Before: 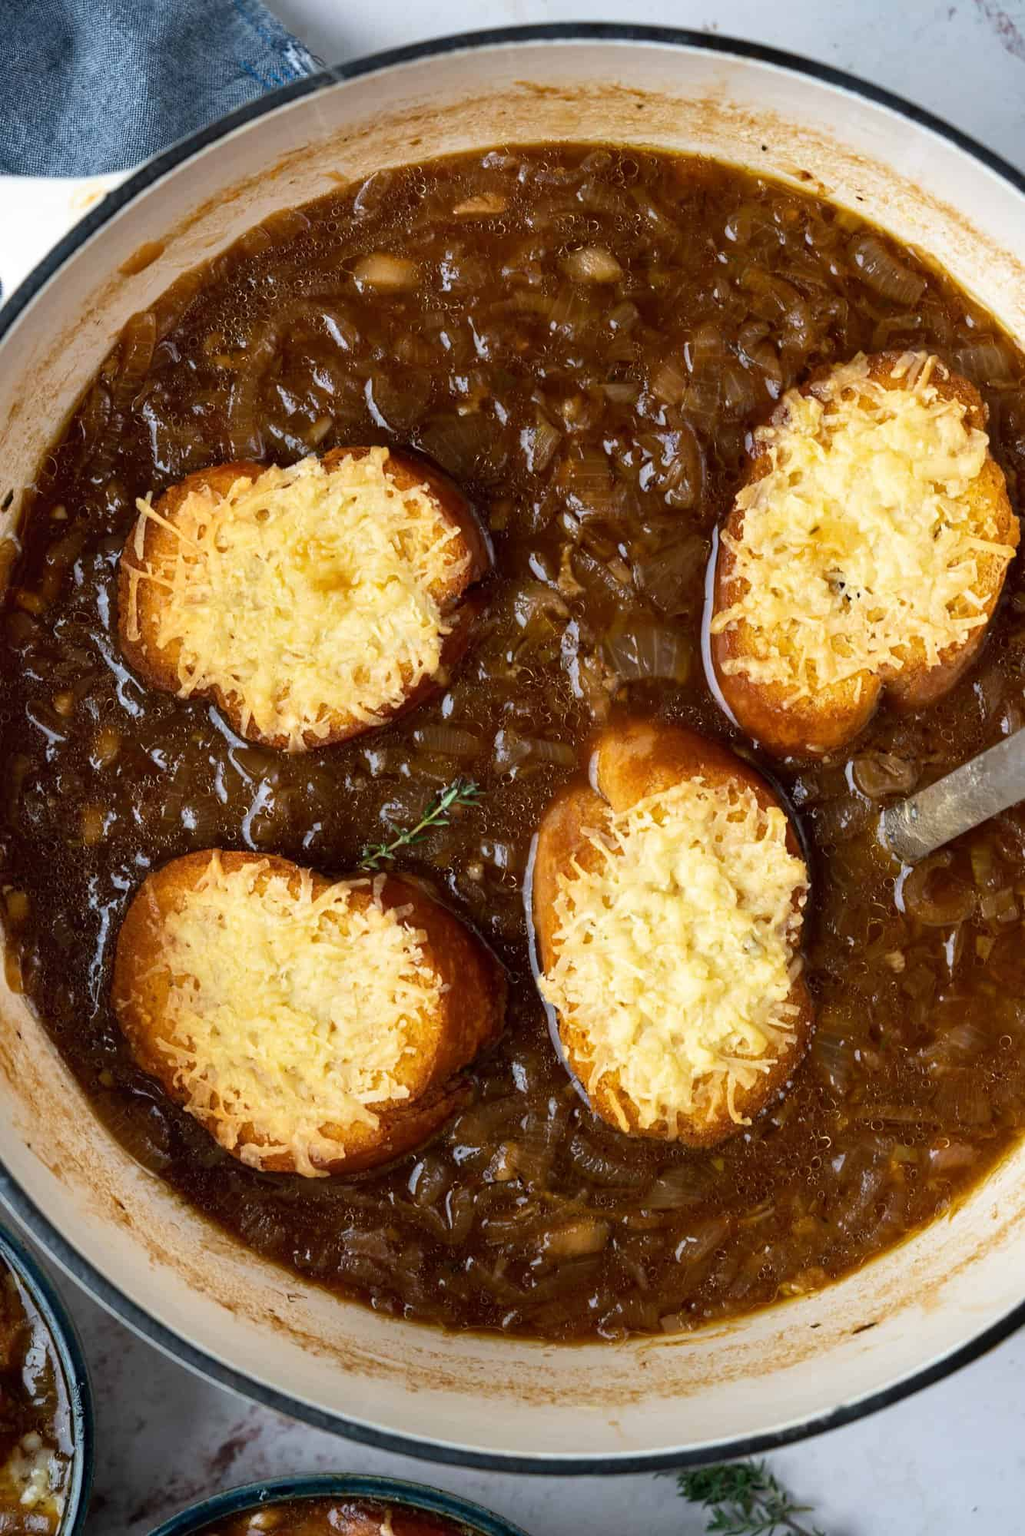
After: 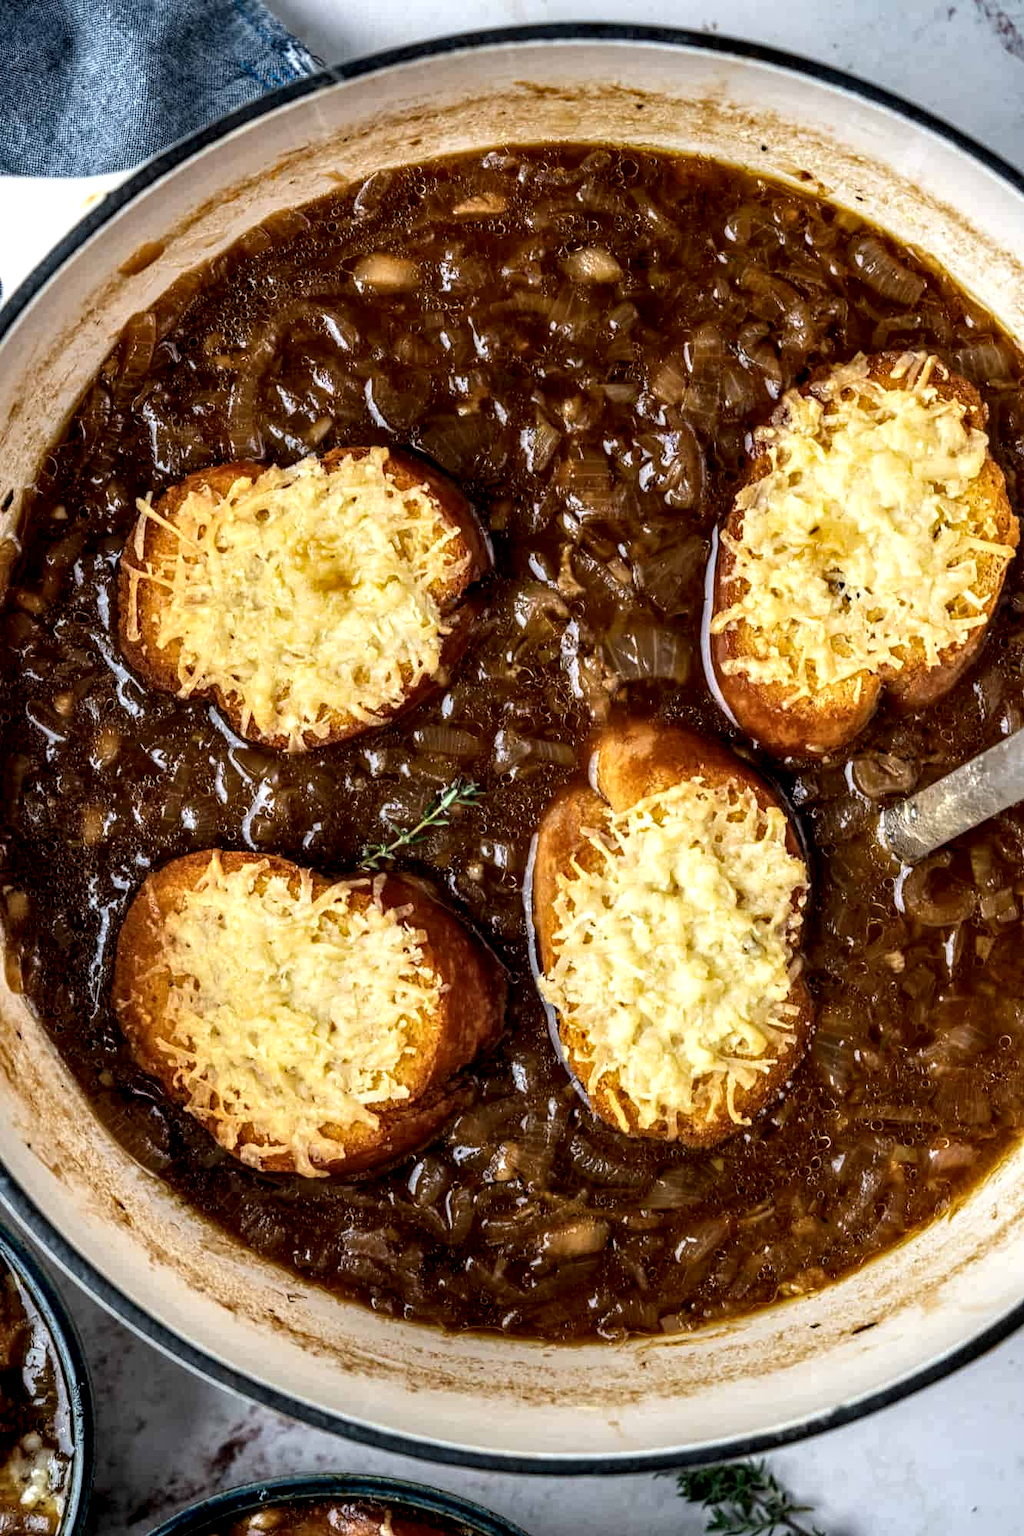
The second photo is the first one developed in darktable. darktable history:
local contrast: highlights 19%, detail 188%
